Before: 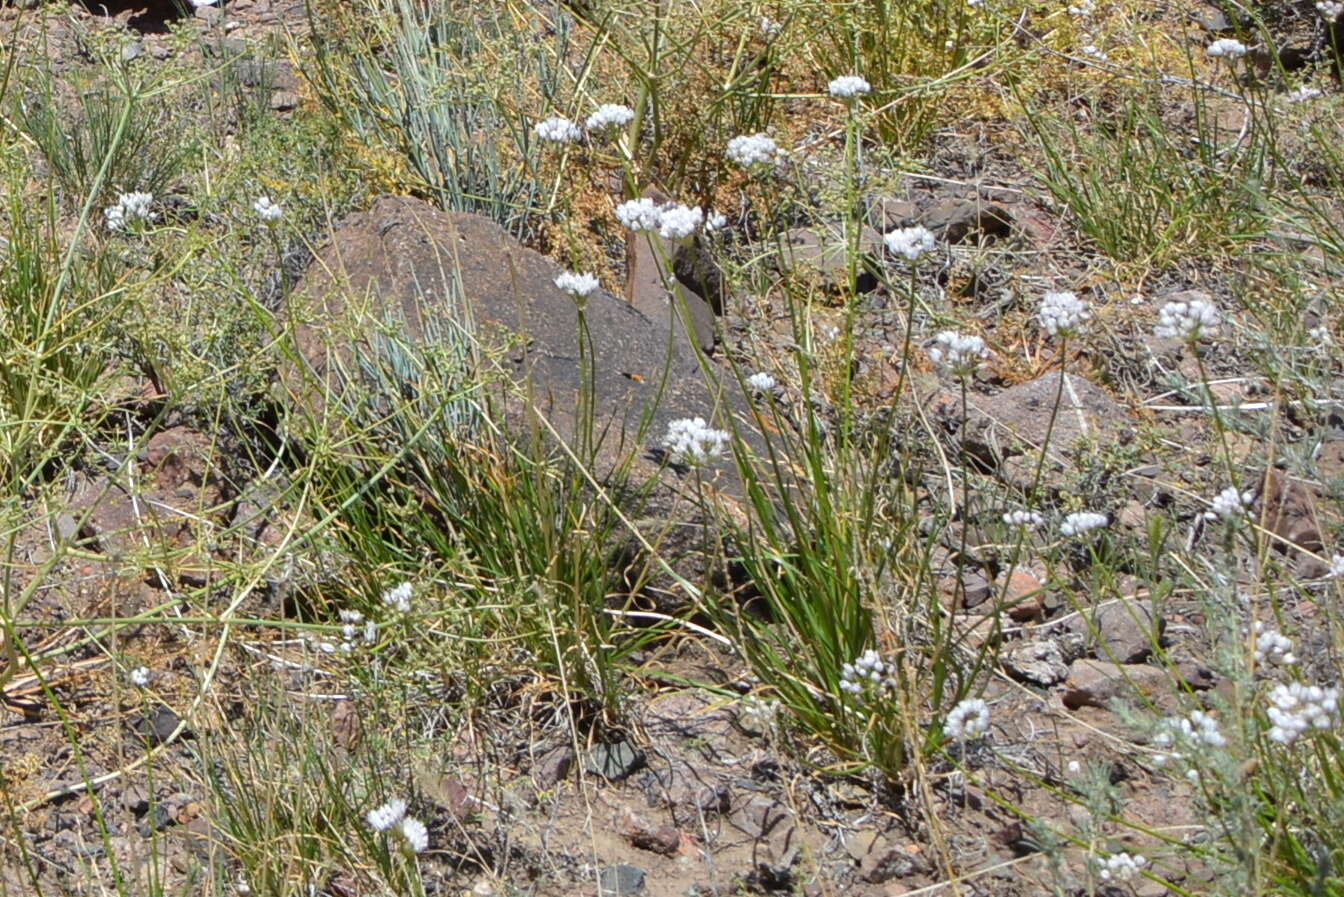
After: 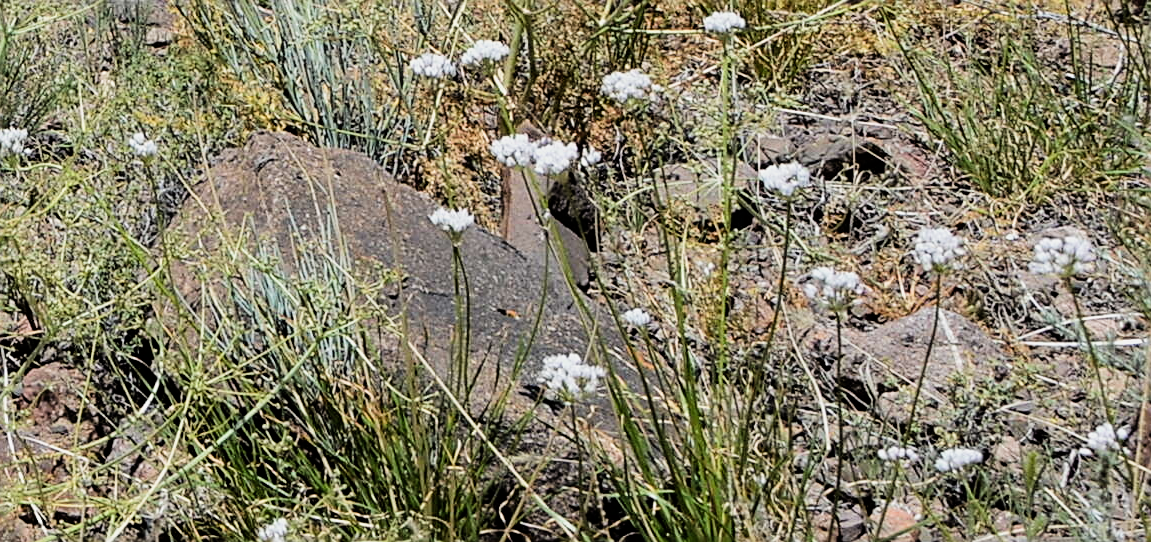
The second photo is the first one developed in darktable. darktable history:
crop and rotate: left 9.345%, top 7.22%, right 4.982%, bottom 32.331%
sharpen: on, module defaults
filmic rgb: black relative exposure -5 EV, white relative exposure 3.5 EV, hardness 3.19, contrast 1.4, highlights saturation mix -30%
